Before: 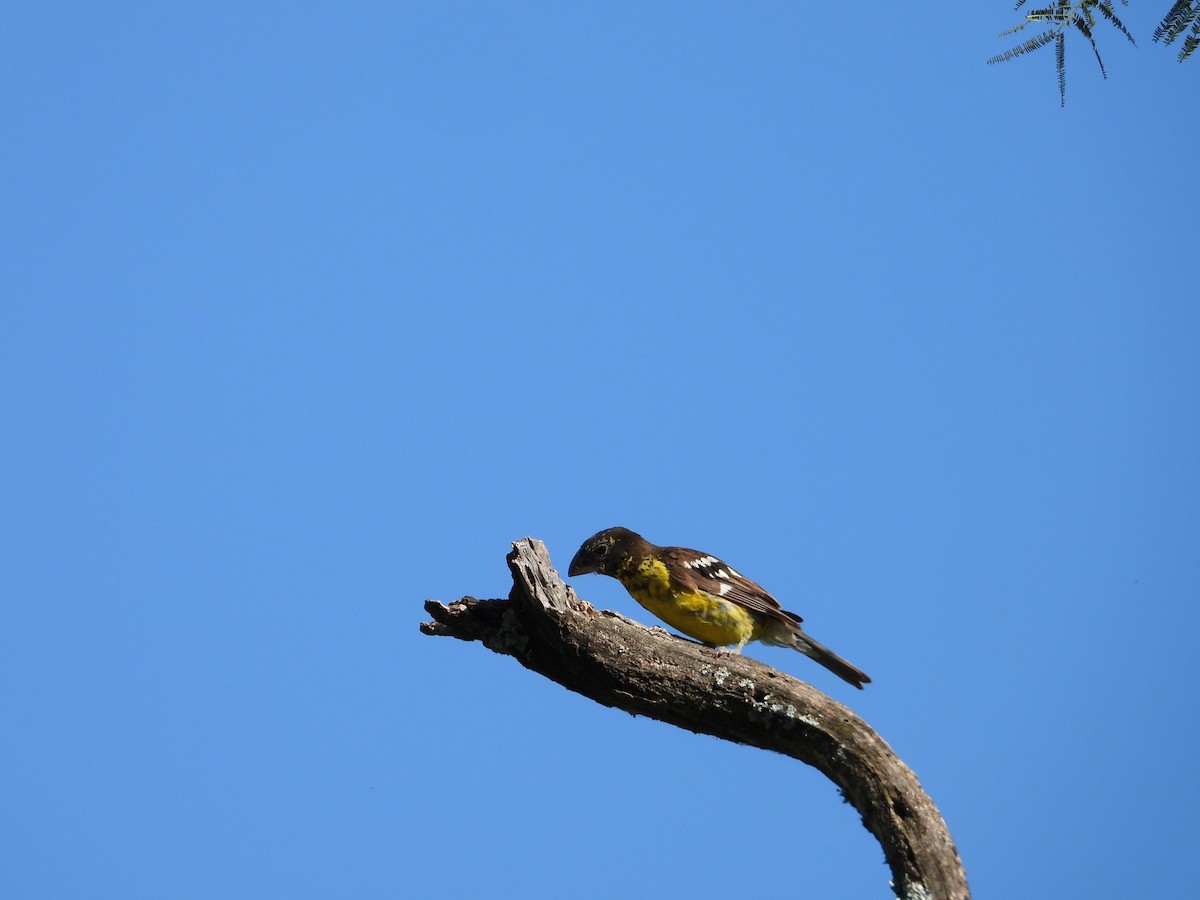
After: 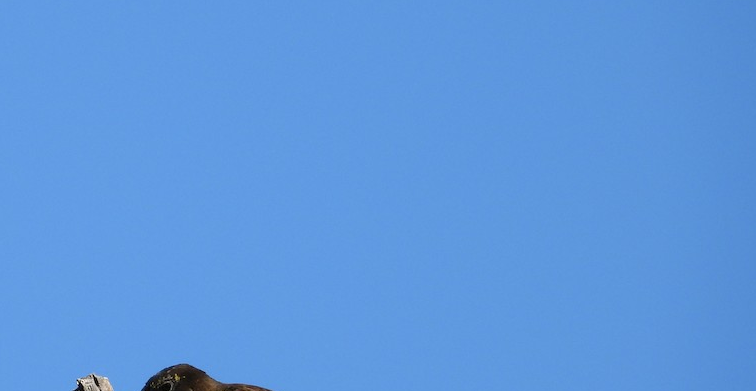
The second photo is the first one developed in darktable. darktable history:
crop: left 36.257%, top 18.182%, right 0.695%, bottom 38.369%
